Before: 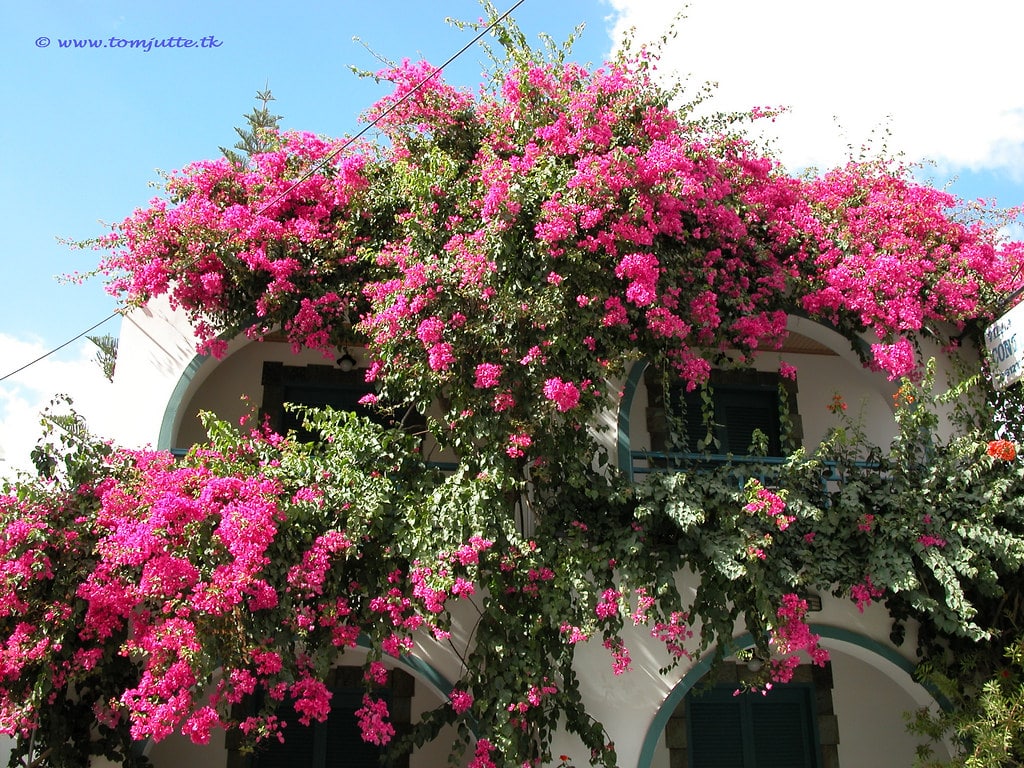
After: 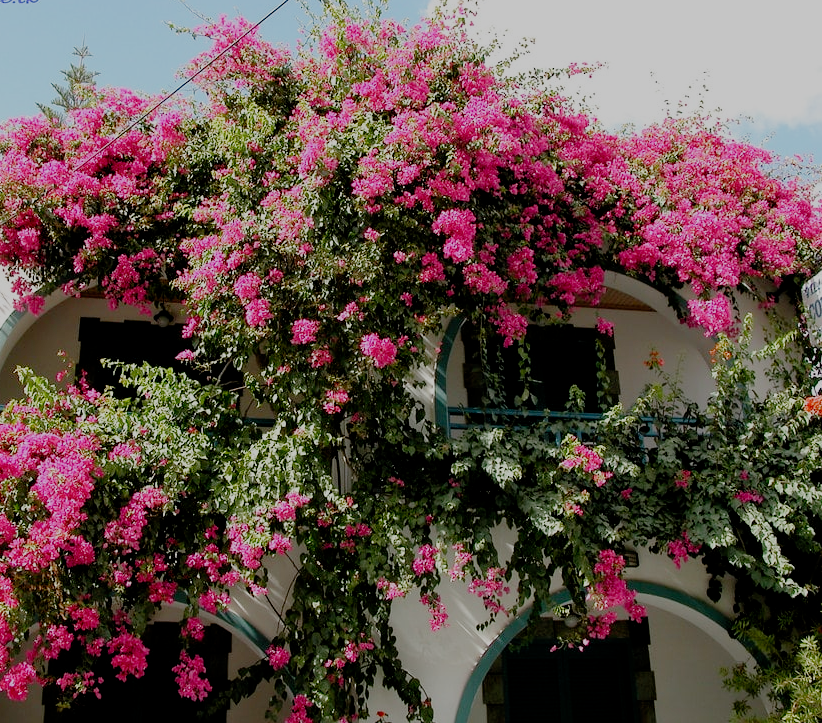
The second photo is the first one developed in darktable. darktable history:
filmic rgb: middle gray luminance 18%, black relative exposure -7.5 EV, white relative exposure 8.5 EV, threshold 6 EV, target black luminance 0%, hardness 2.23, latitude 18.37%, contrast 0.878, highlights saturation mix 5%, shadows ↔ highlights balance 10.15%, add noise in highlights 0, preserve chrominance no, color science v3 (2019), use custom middle-gray values true, iterations of high-quality reconstruction 0, contrast in highlights soft, enable highlight reconstruction true
crop and rotate: left 17.959%, top 5.771%, right 1.742%
